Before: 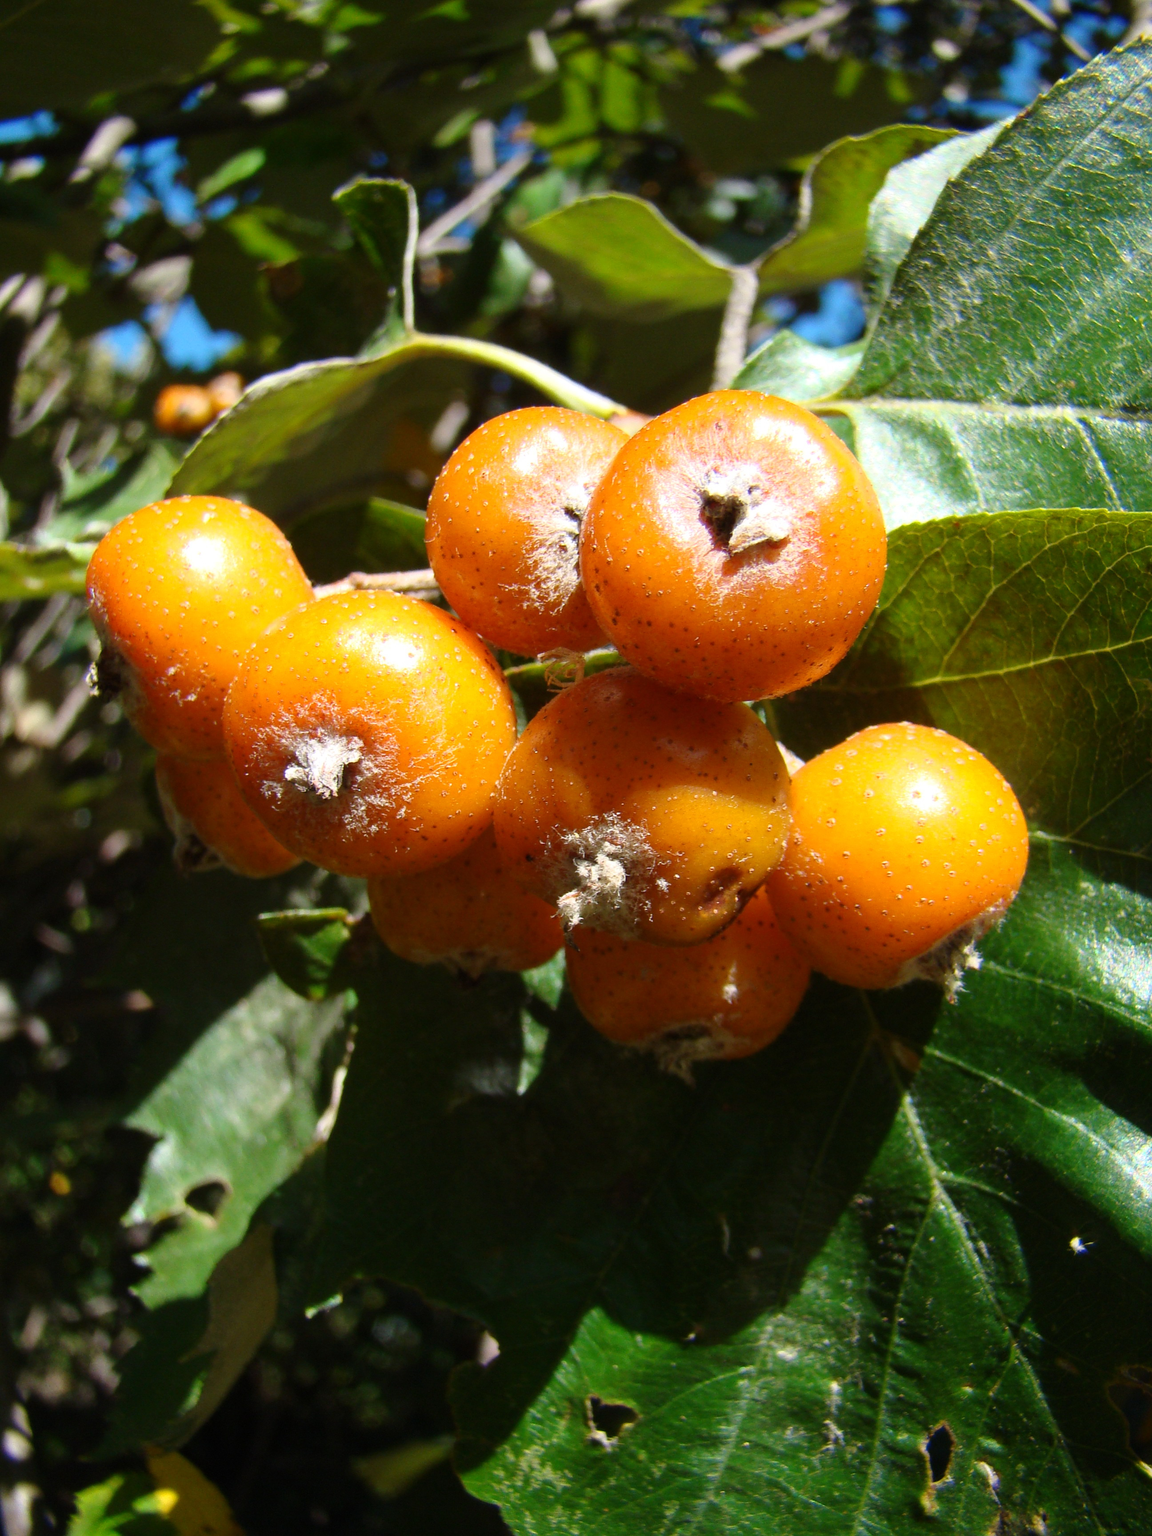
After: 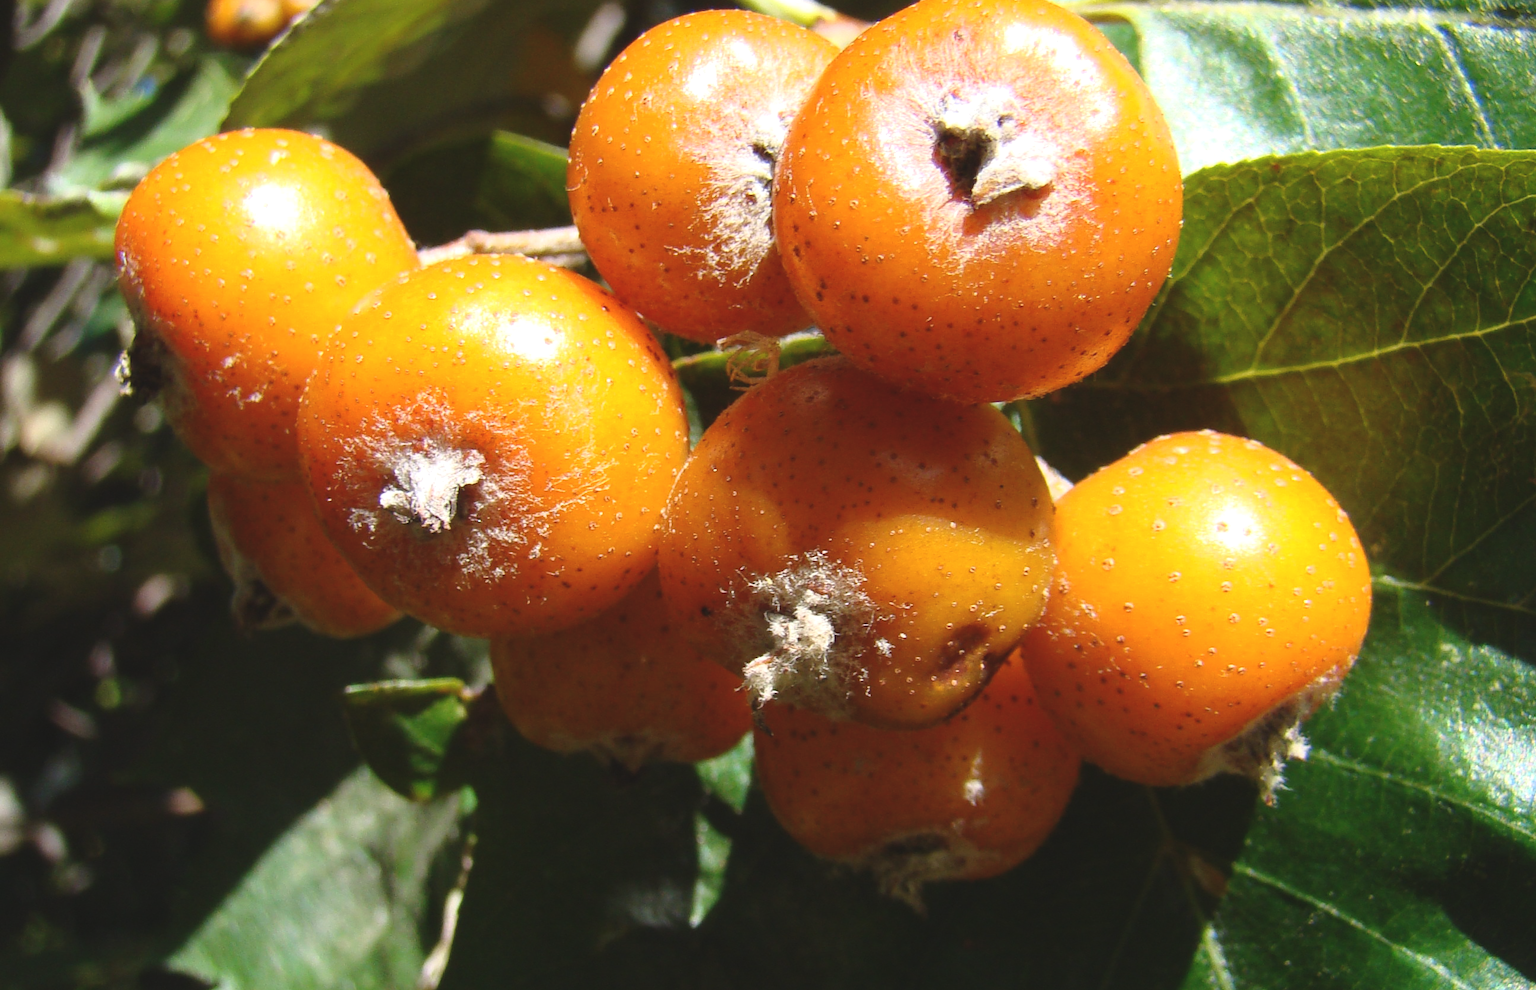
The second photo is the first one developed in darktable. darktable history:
crop and rotate: top 26.056%, bottom 25.543%
exposure: black level correction -0.008, exposure 0.067 EV, compensate highlight preservation false
